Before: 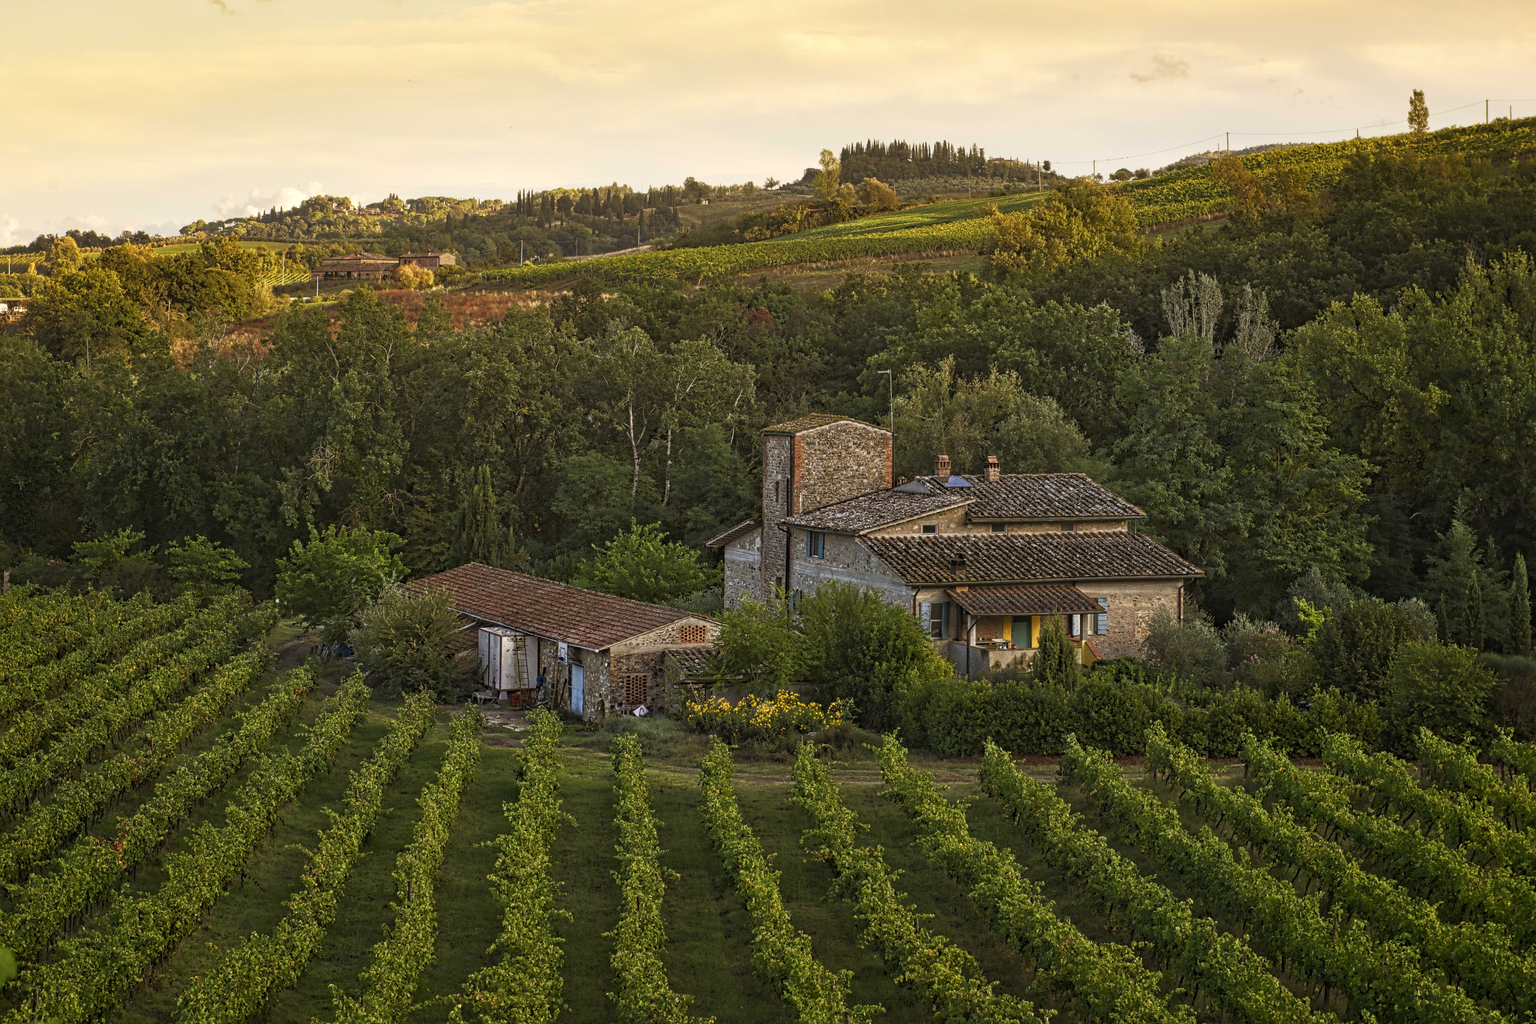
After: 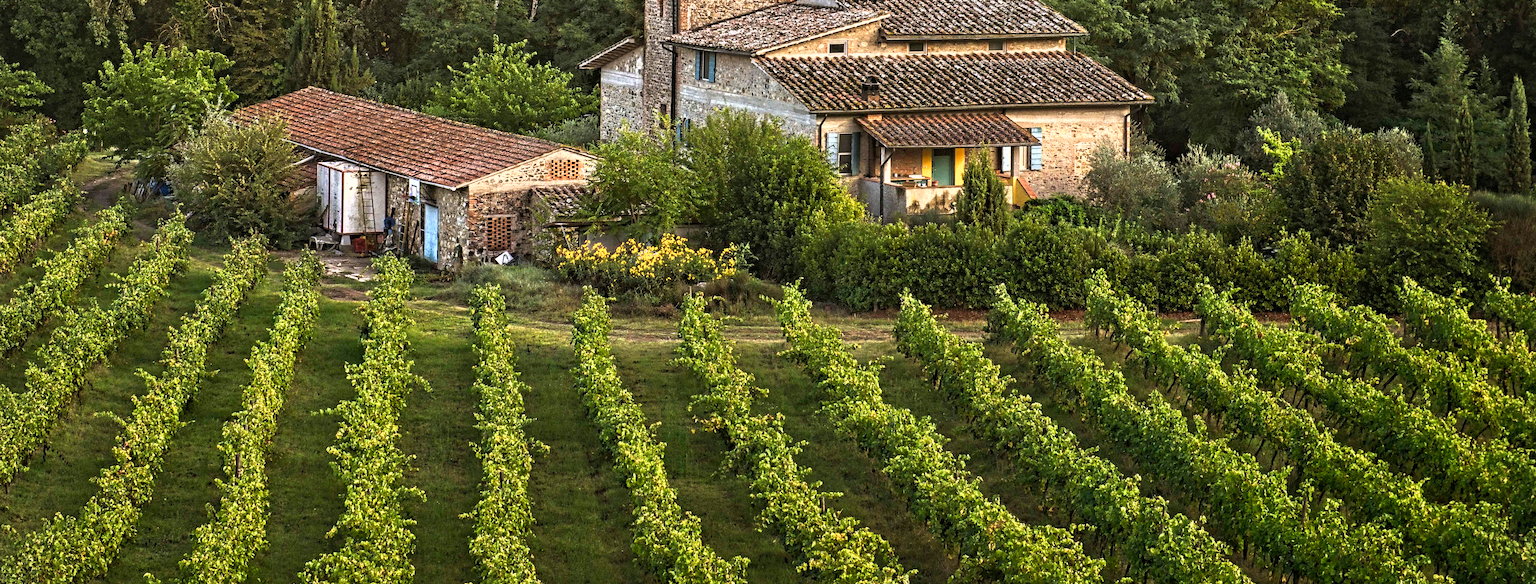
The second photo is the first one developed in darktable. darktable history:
tone equalizer: -8 EV -0.381 EV, -7 EV -0.392 EV, -6 EV -0.345 EV, -5 EV -0.243 EV, -3 EV 0.256 EV, -2 EV 0.337 EV, -1 EV 0.378 EV, +0 EV 0.417 EV, edges refinement/feathering 500, mask exposure compensation -1.57 EV, preserve details no
vignetting: fall-off start 89%, fall-off radius 44.23%, brightness -0.399, saturation -0.306, width/height ratio 1.165, dithering 8-bit output, unbound false
exposure: black level correction 0, exposure 1.106 EV, compensate exposure bias true, compensate highlight preservation false
shadows and highlights: shadows 0.378, highlights 40.56
crop and rotate: left 13.276%, top 47.605%, bottom 2.908%
